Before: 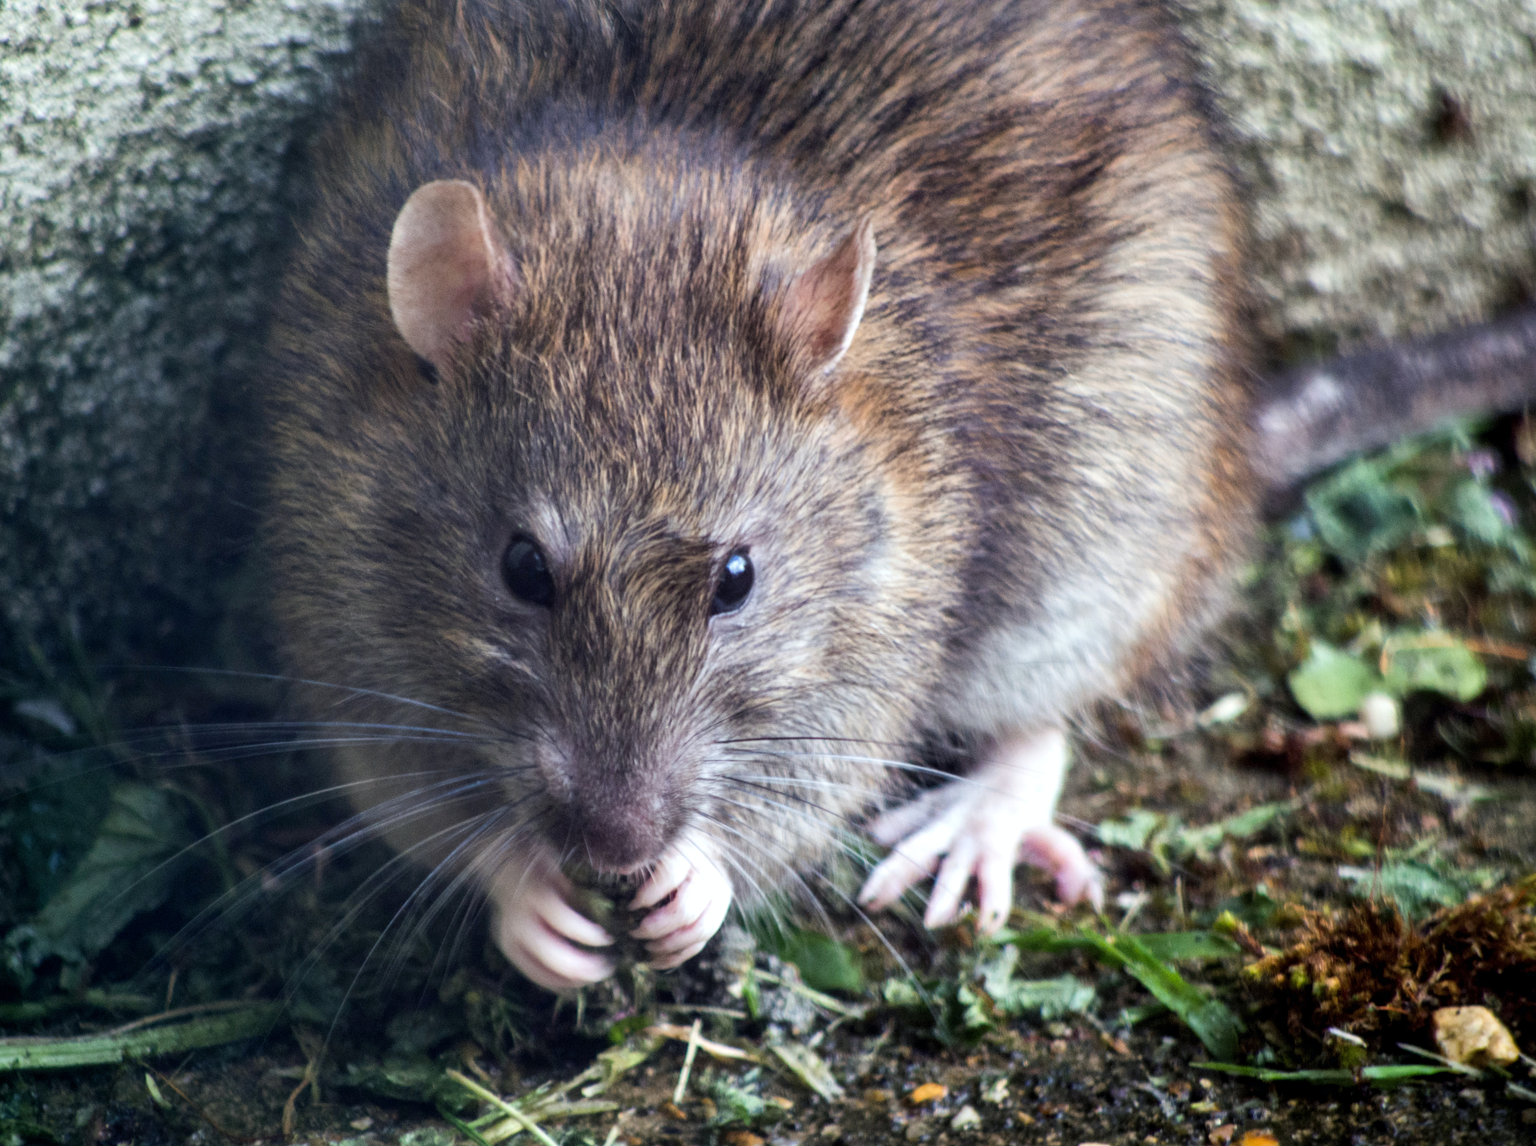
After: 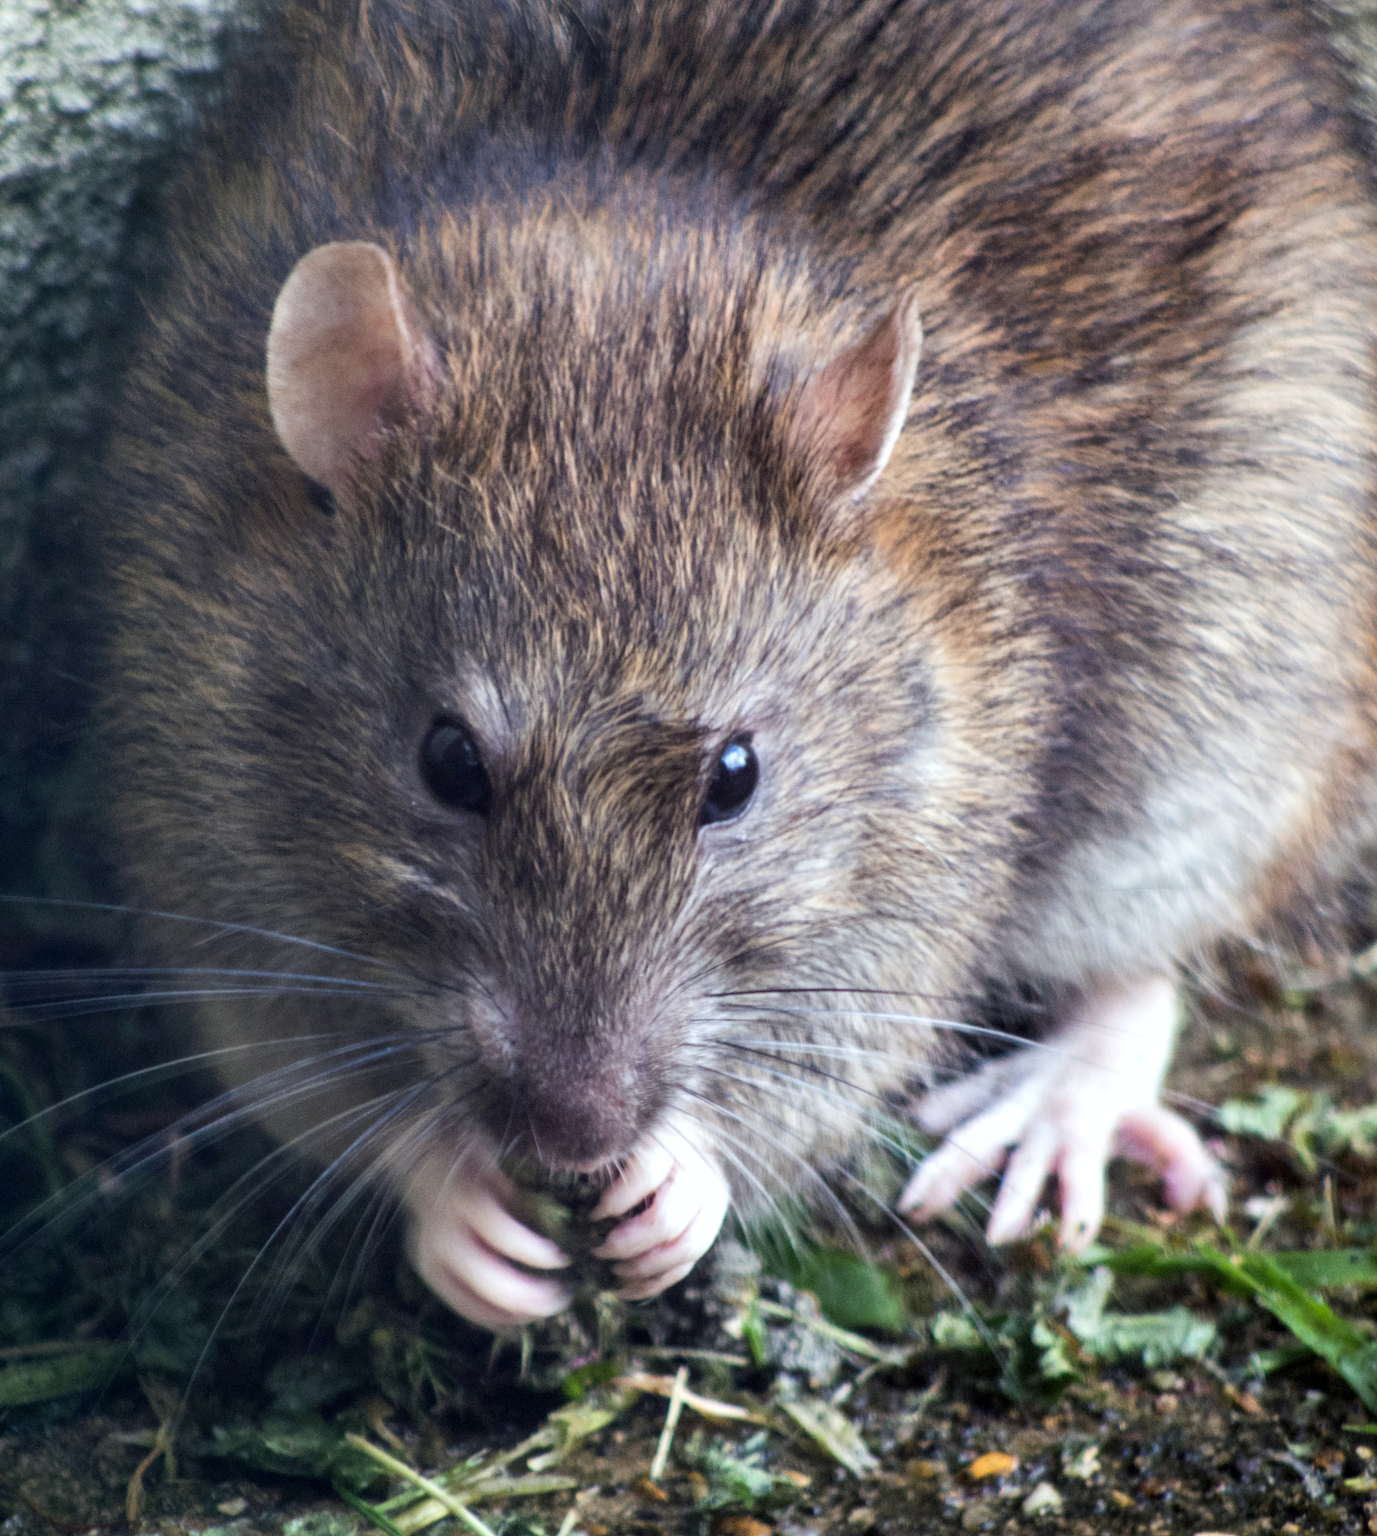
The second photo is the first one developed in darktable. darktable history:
crop and rotate: left 12.287%, right 20.821%
